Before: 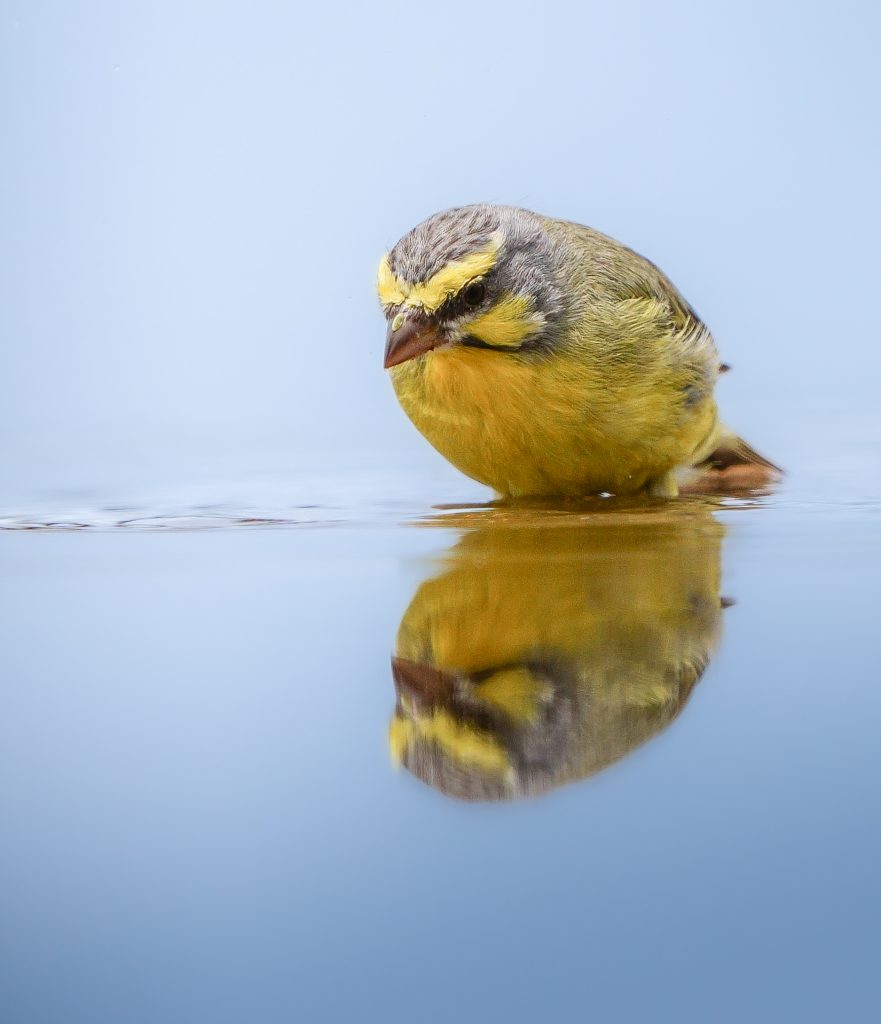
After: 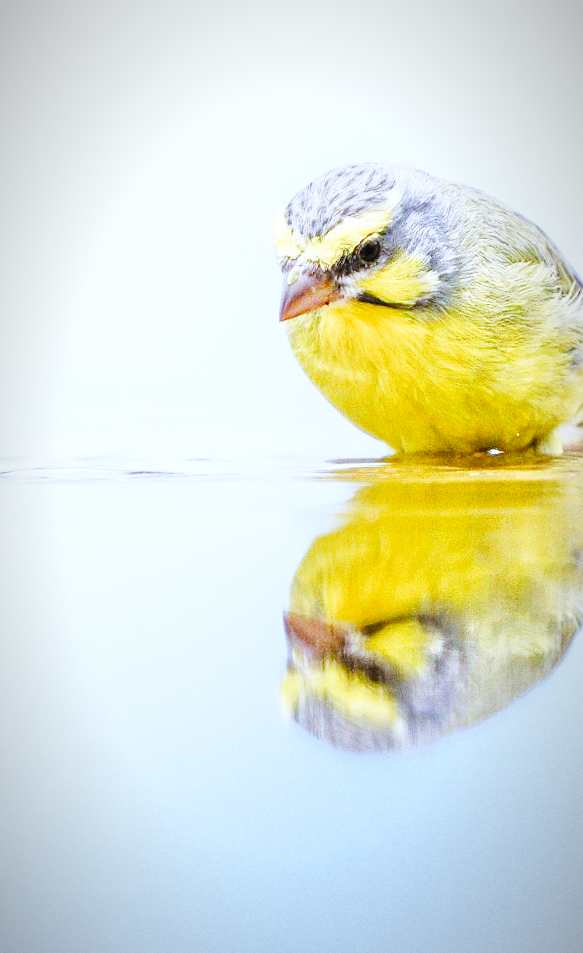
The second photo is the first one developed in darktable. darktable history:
vignetting: fall-off radius 60%, automatic ratio true
crop: left 15.419%, right 17.914%
tone equalizer: -7 EV 0.15 EV, -6 EV 0.6 EV, -5 EV 1.15 EV, -4 EV 1.33 EV, -3 EV 1.15 EV, -2 EV 0.6 EV, -1 EV 0.15 EV, mask exposure compensation -0.5 EV
base curve: curves: ch0 [(0, 0.003) (0.001, 0.002) (0.006, 0.004) (0.02, 0.022) (0.048, 0.086) (0.094, 0.234) (0.162, 0.431) (0.258, 0.629) (0.385, 0.8) (0.548, 0.918) (0.751, 0.988) (1, 1)], preserve colors none
grain: coarseness 3.21 ISO
rotate and perspective: rotation 0.679°, lens shift (horizontal) 0.136, crop left 0.009, crop right 0.991, crop top 0.078, crop bottom 0.95
white balance: red 0.871, blue 1.249
